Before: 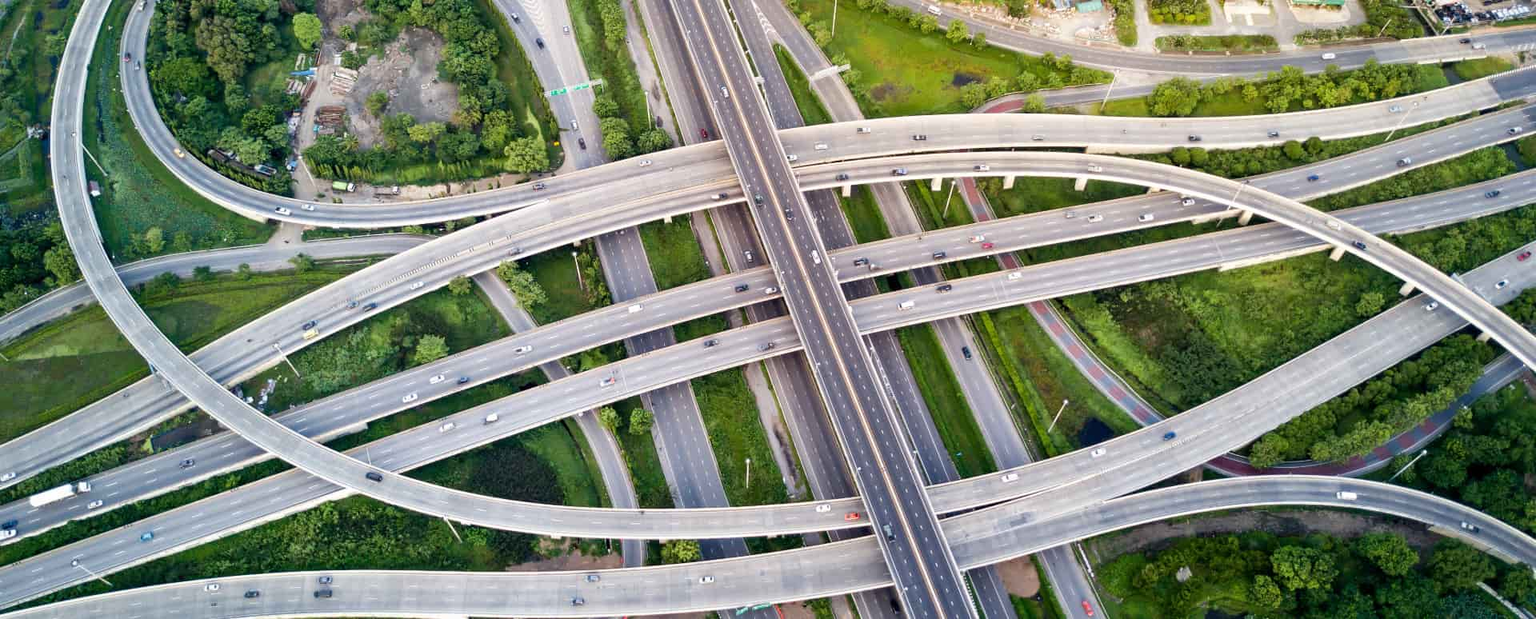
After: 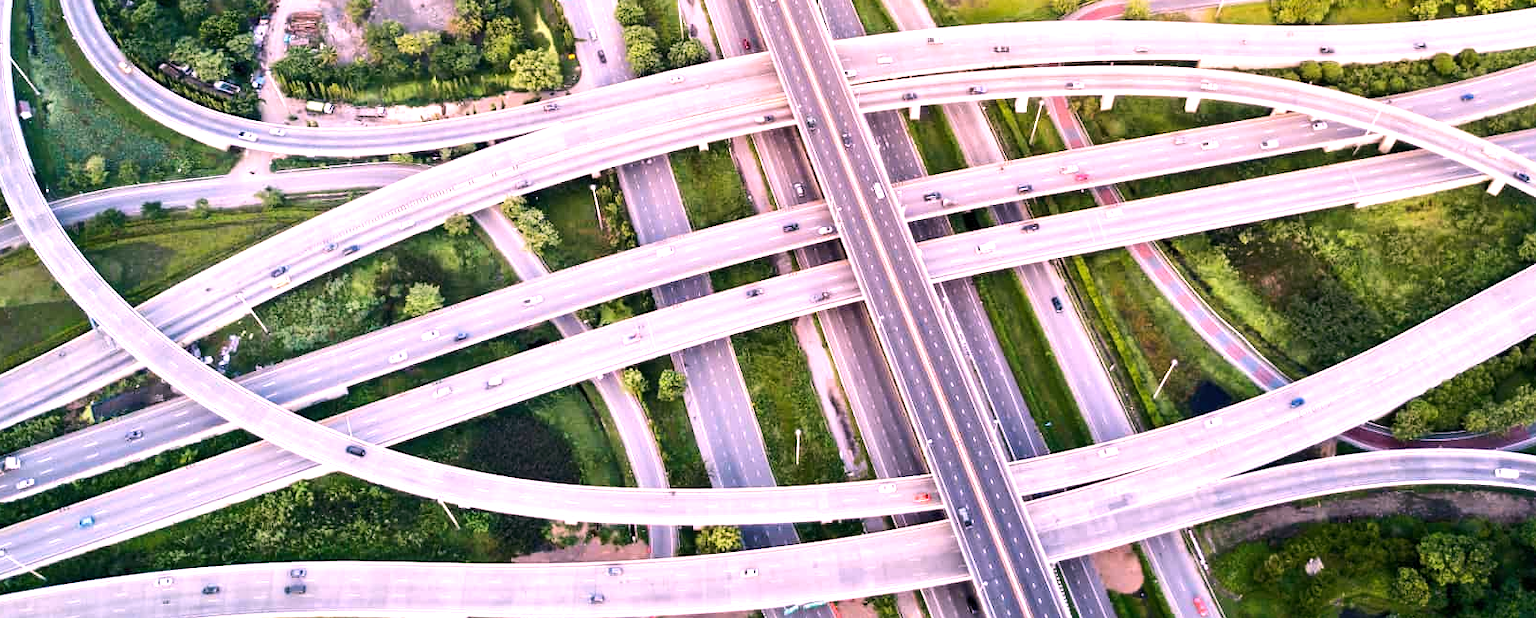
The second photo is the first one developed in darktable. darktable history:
levels: mode automatic, black 0.023%, white 99.97%, levels [0.062, 0.494, 0.925]
white balance: red 1.188, blue 1.11
tone equalizer: -8 EV 0.001 EV, -7 EV -0.002 EV, -6 EV 0.002 EV, -5 EV -0.03 EV, -4 EV -0.116 EV, -3 EV -0.169 EV, -2 EV 0.24 EV, -1 EV 0.702 EV, +0 EV 0.493 EV
crop and rotate: left 4.842%, top 15.51%, right 10.668%
